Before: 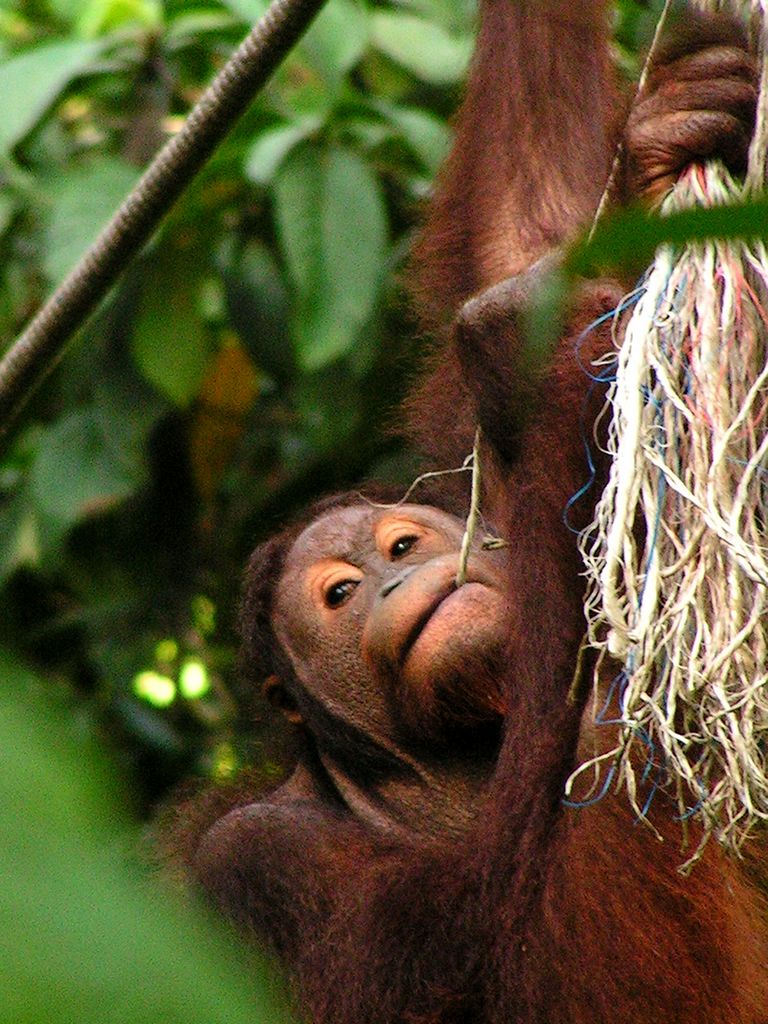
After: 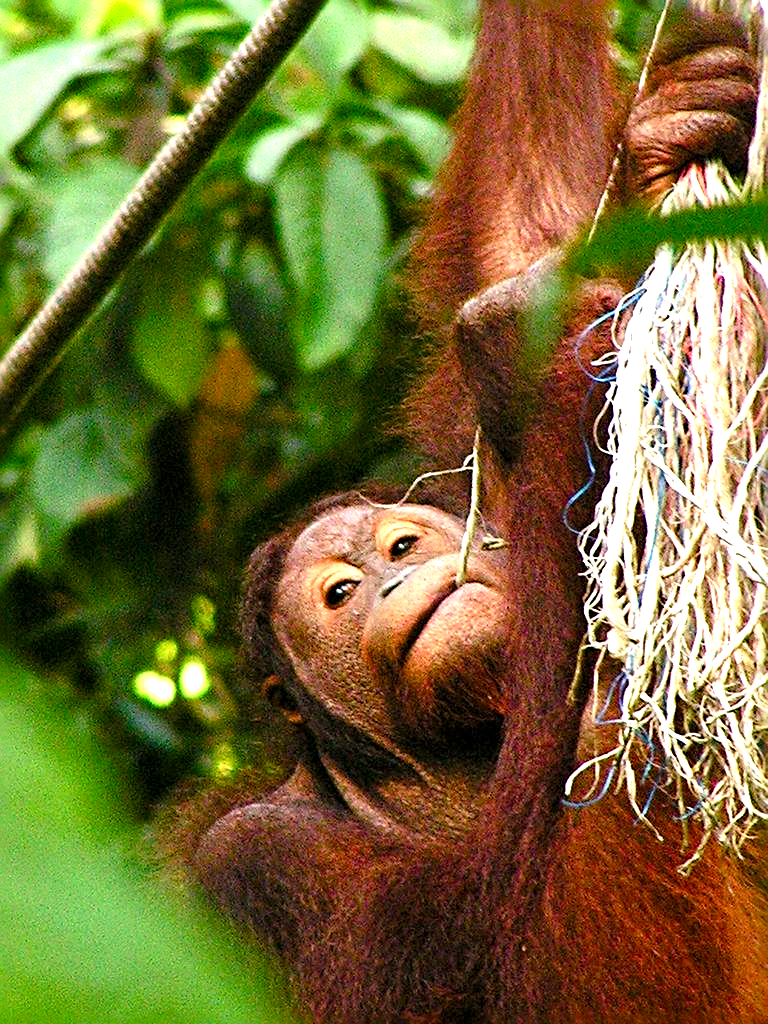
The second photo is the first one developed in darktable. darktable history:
exposure: exposure 0.993 EV, compensate highlight preservation false
sharpen: radius 3.952
color balance rgb: perceptual saturation grading › global saturation 20%, perceptual saturation grading › highlights -24.973%, perceptual saturation grading › shadows 24.657%, global vibrance 22.102%
